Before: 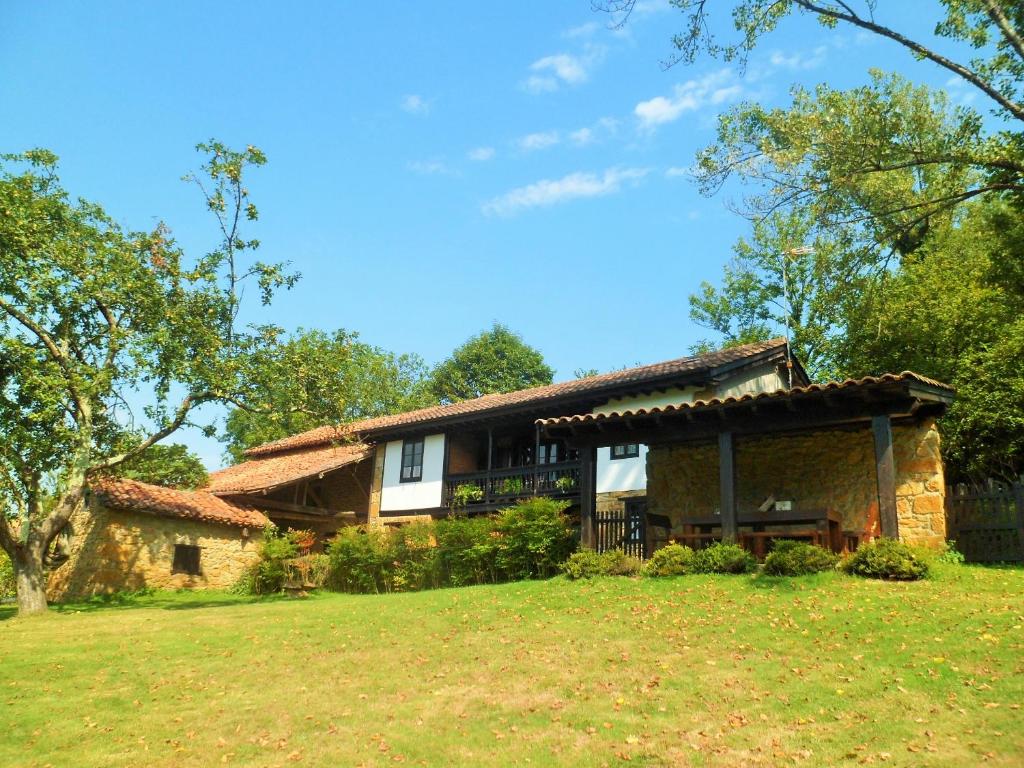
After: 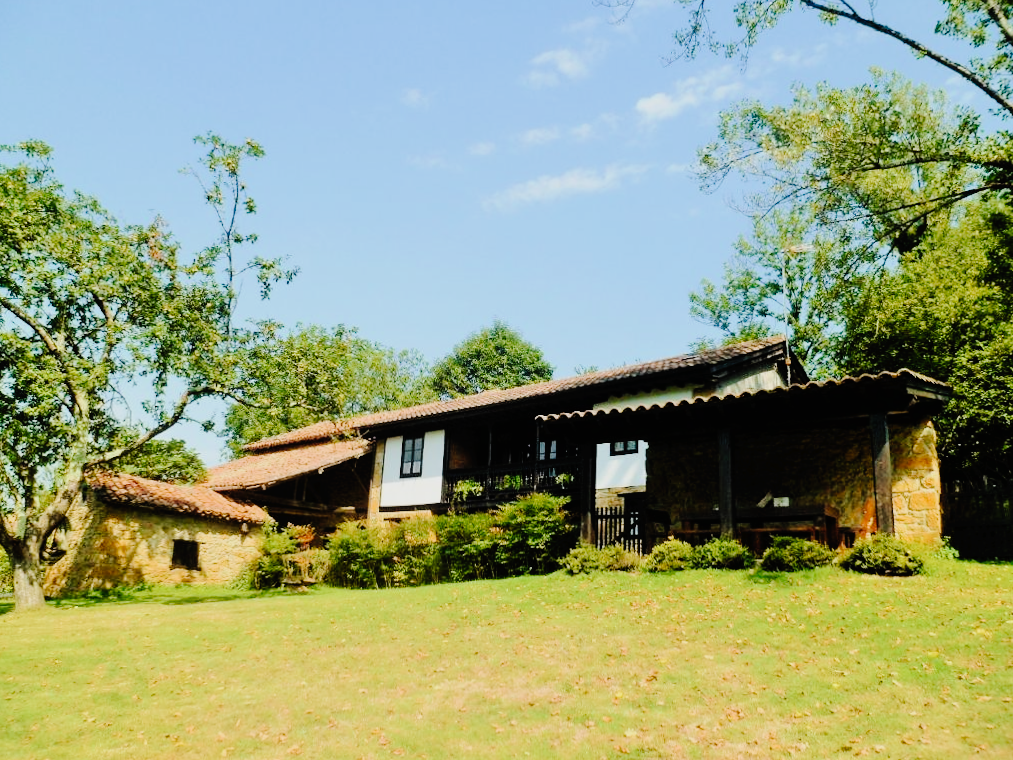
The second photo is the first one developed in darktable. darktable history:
tone curve: curves: ch0 [(0, 0) (0.003, 0.012) (0.011, 0.014) (0.025, 0.019) (0.044, 0.028) (0.069, 0.039) (0.1, 0.056) (0.136, 0.093) (0.177, 0.147) (0.224, 0.214) (0.277, 0.29) (0.335, 0.381) (0.399, 0.476) (0.468, 0.557) (0.543, 0.635) (0.623, 0.697) (0.709, 0.764) (0.801, 0.831) (0.898, 0.917) (1, 1)], preserve colors none
rotate and perspective: rotation 0.174°, lens shift (vertical) 0.013, lens shift (horizontal) 0.019, shear 0.001, automatic cropping original format, crop left 0.007, crop right 0.991, crop top 0.016, crop bottom 0.997
vibrance: vibrance 0%
filmic rgb: black relative exposure -5 EV, hardness 2.88, contrast 1.3, highlights saturation mix -30%
